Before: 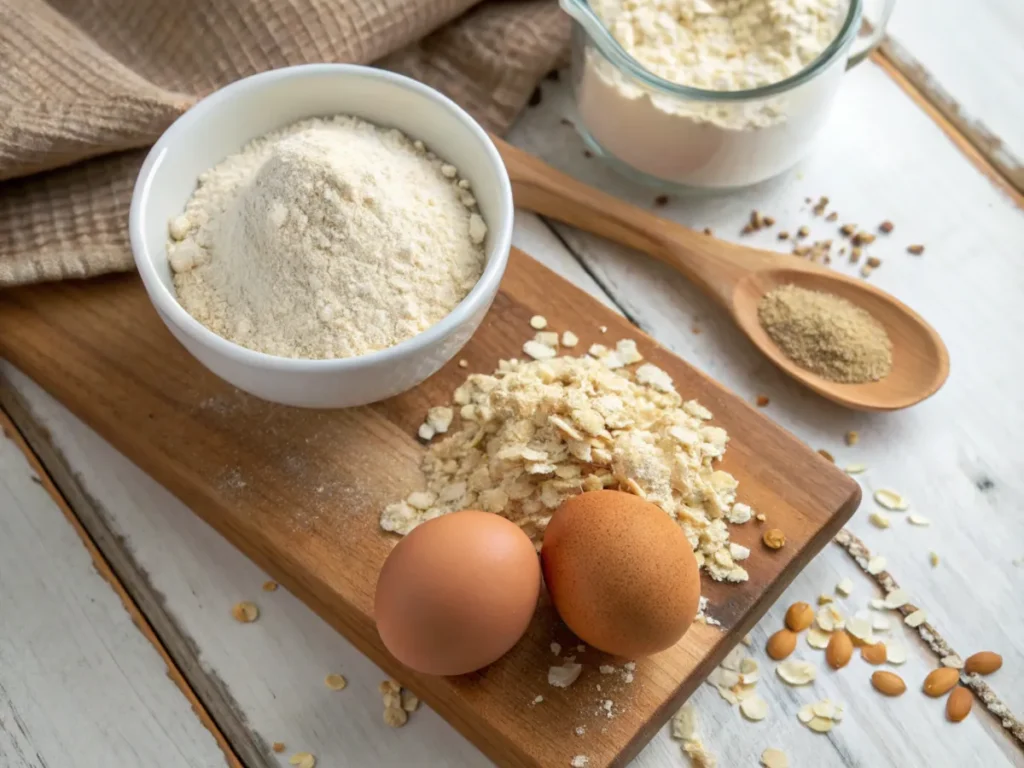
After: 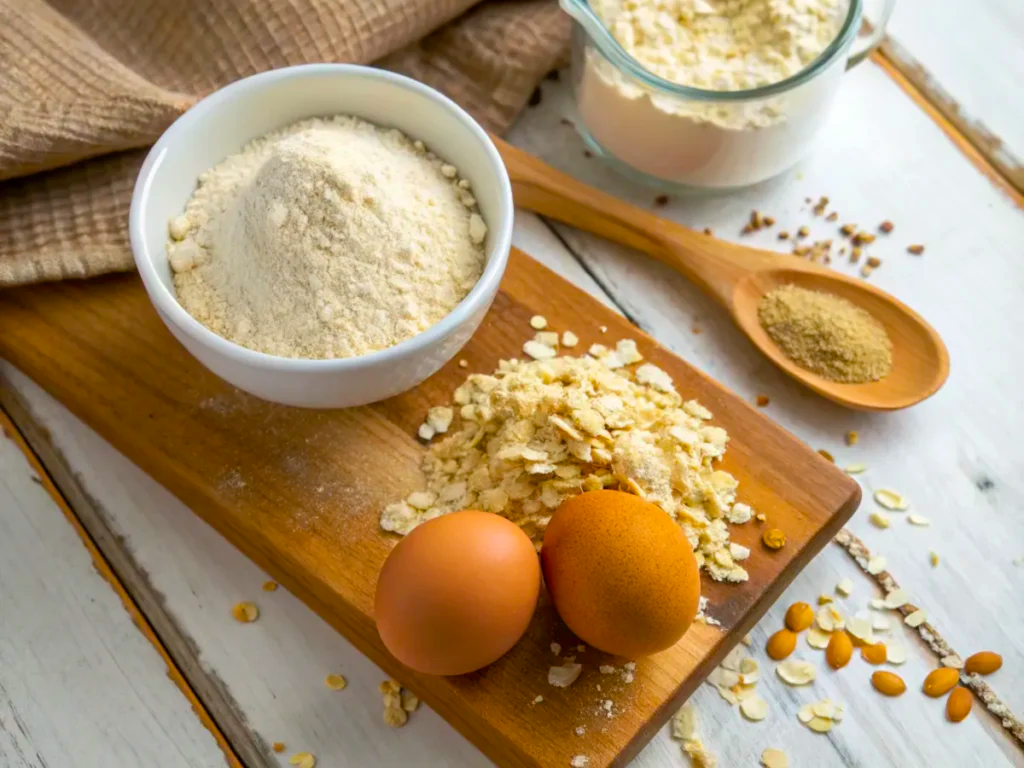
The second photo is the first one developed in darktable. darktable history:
color balance rgb: linear chroma grading › global chroma 19.795%, perceptual saturation grading › global saturation 19.802%, global vibrance 20%
